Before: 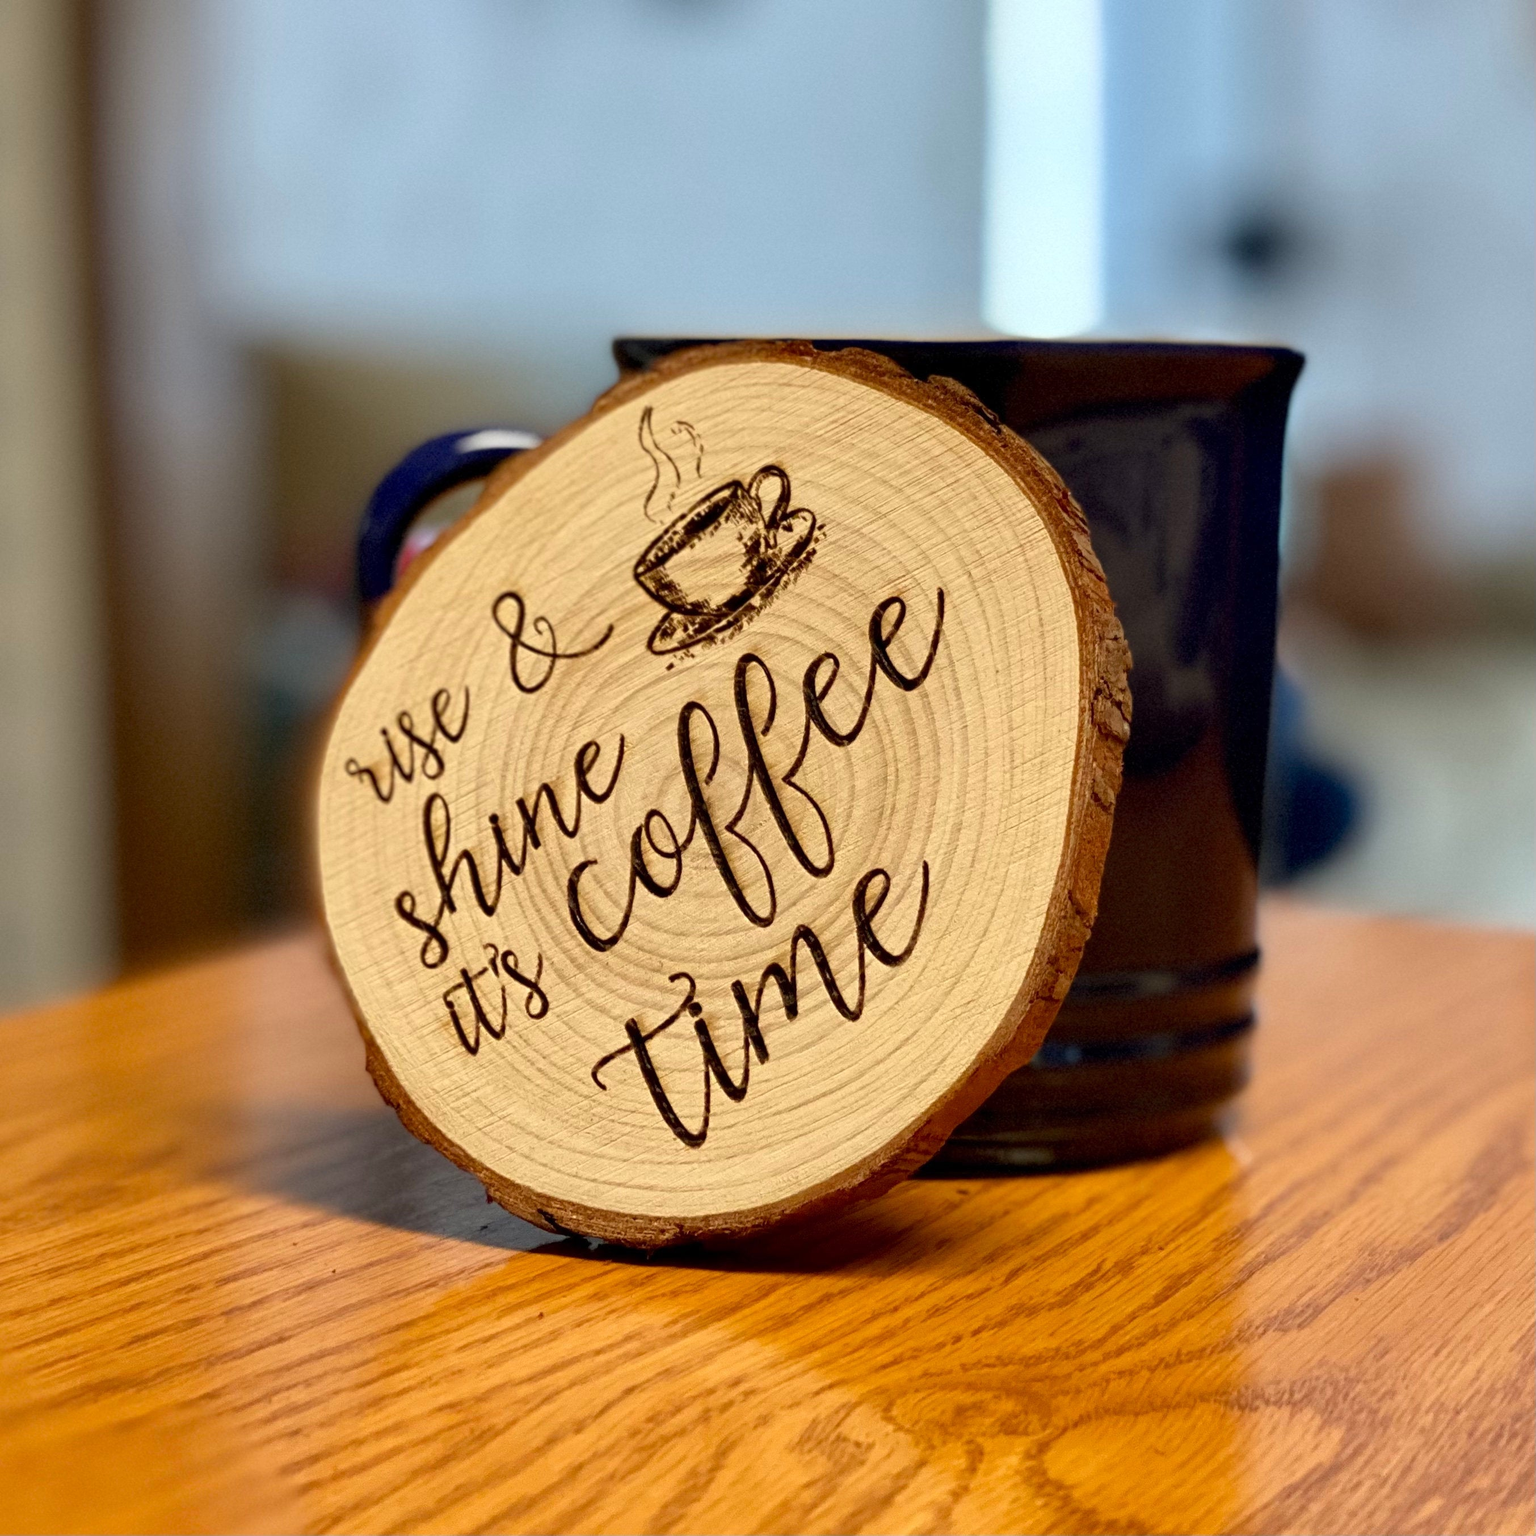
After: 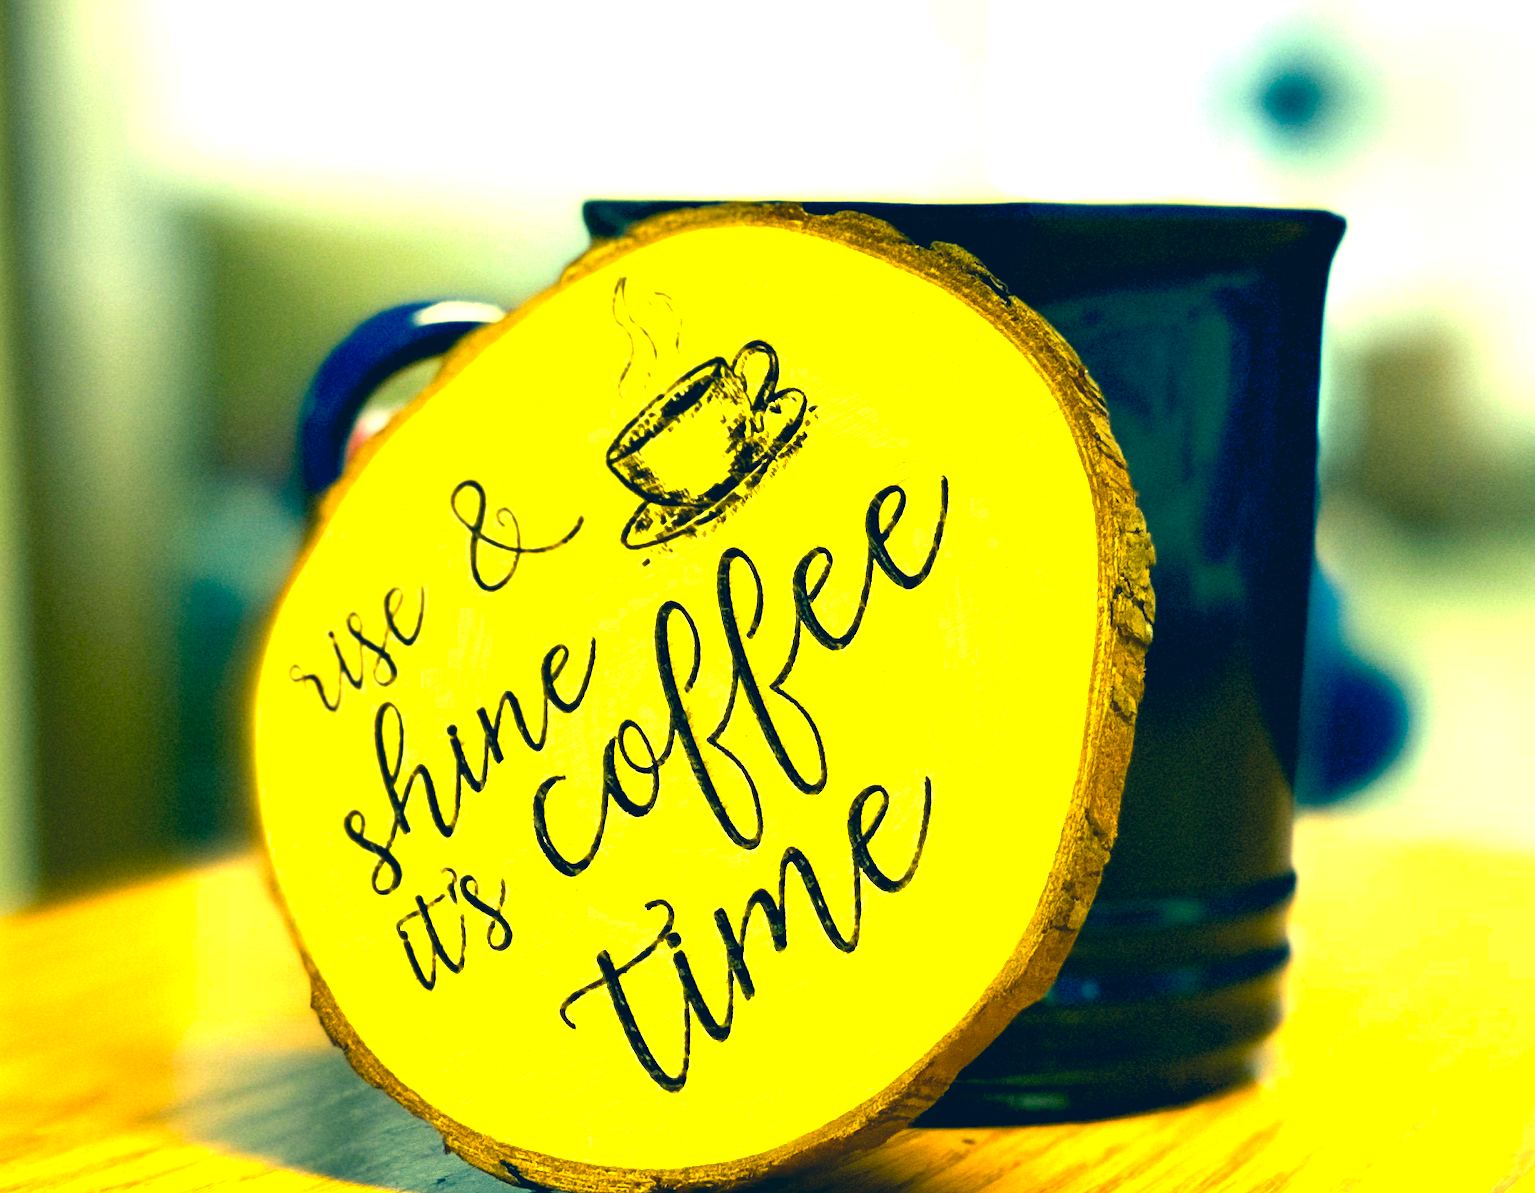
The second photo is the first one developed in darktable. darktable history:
crop: left 5.477%, top 10.216%, right 3.767%, bottom 19.235%
contrast equalizer: y [[0.545, 0.572, 0.59, 0.59, 0.571, 0.545], [0.5 ×6], [0.5 ×6], [0 ×6], [0 ×6]], mix -0.301
exposure: black level correction 0, exposure 1.499 EV, compensate highlight preservation false
color balance rgb: global offset › luminance -0.491%, perceptual saturation grading › global saturation 7.548%, perceptual saturation grading › shadows 3.362%, perceptual brilliance grading › highlights 14.071%, perceptual brilliance grading › shadows -18.506%
color correction: highlights a* -16.07, highlights b* 39.72, shadows a* -39.98, shadows b* -26.62
